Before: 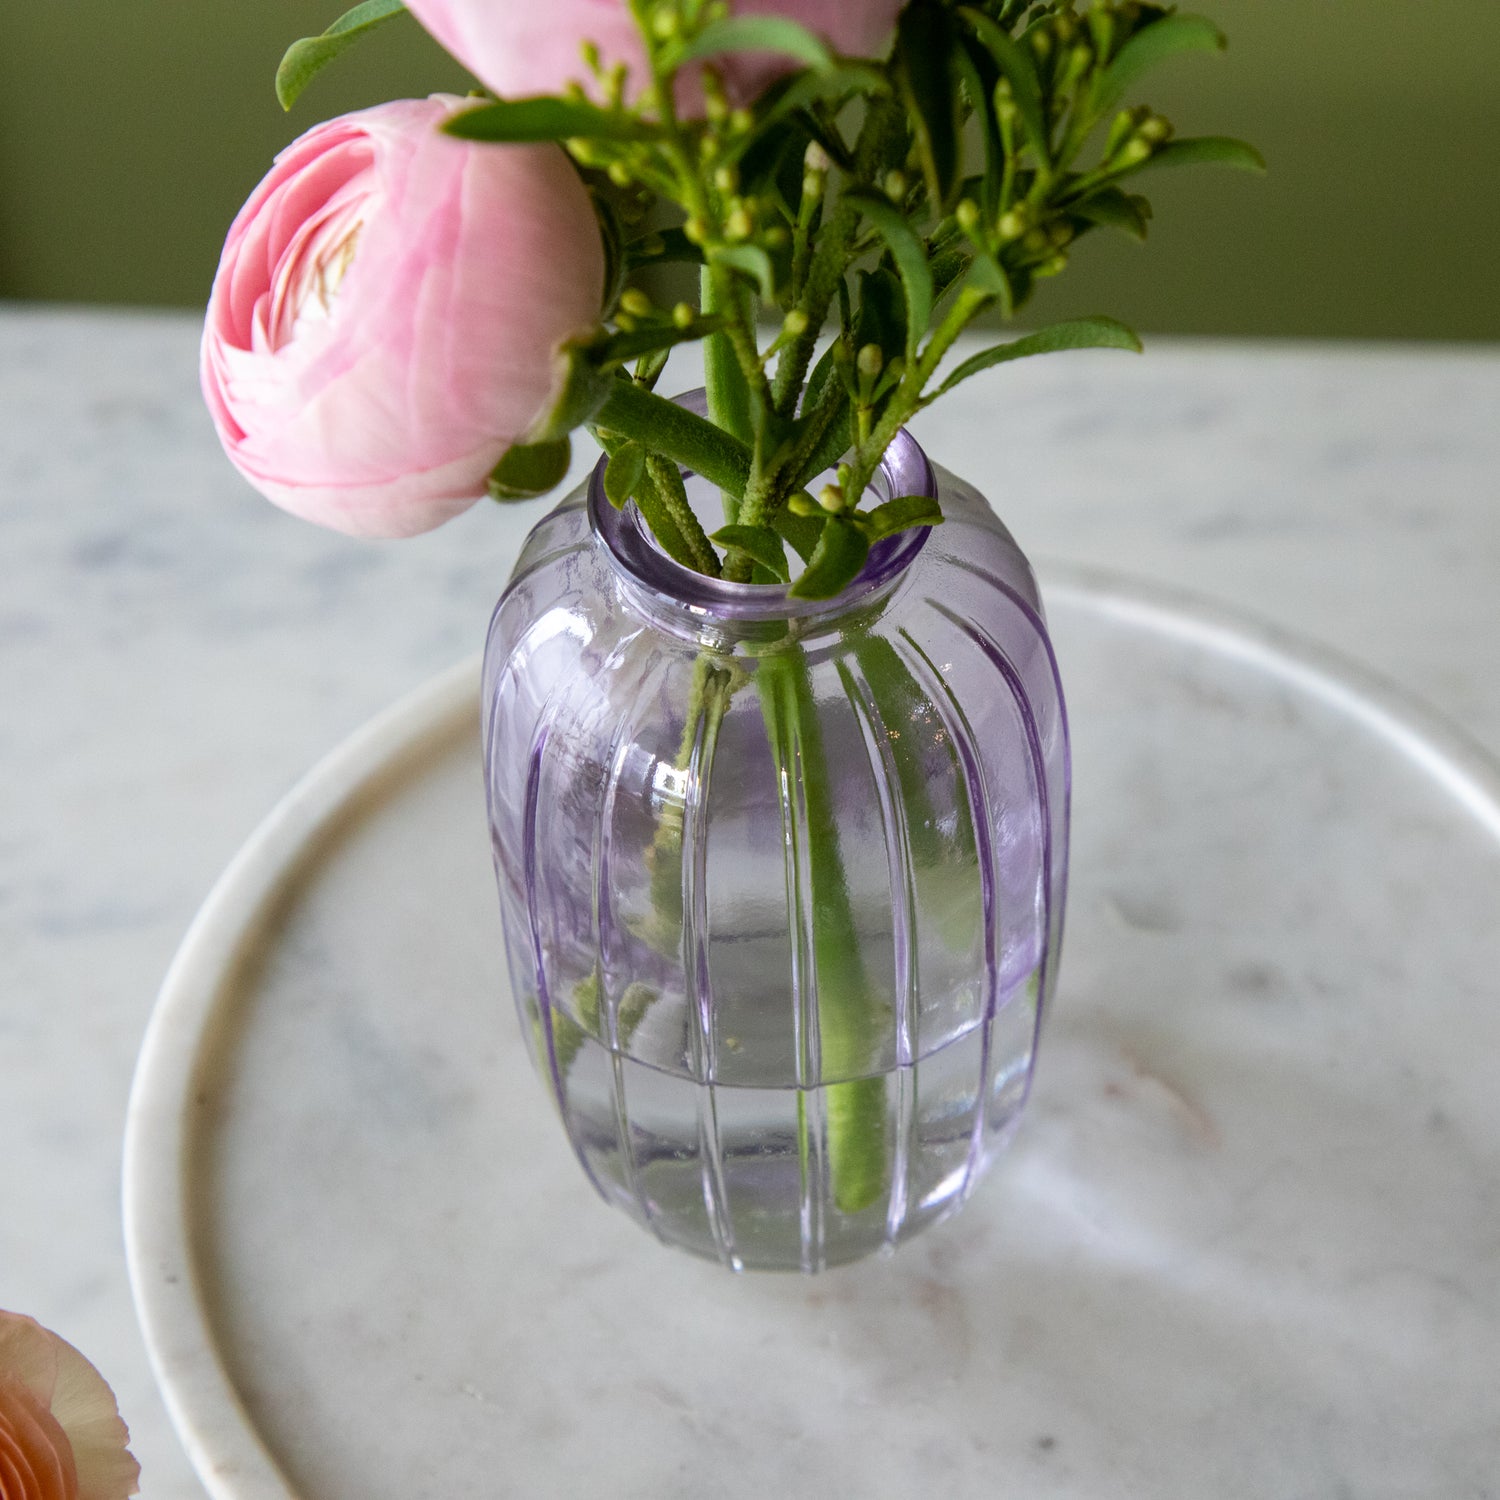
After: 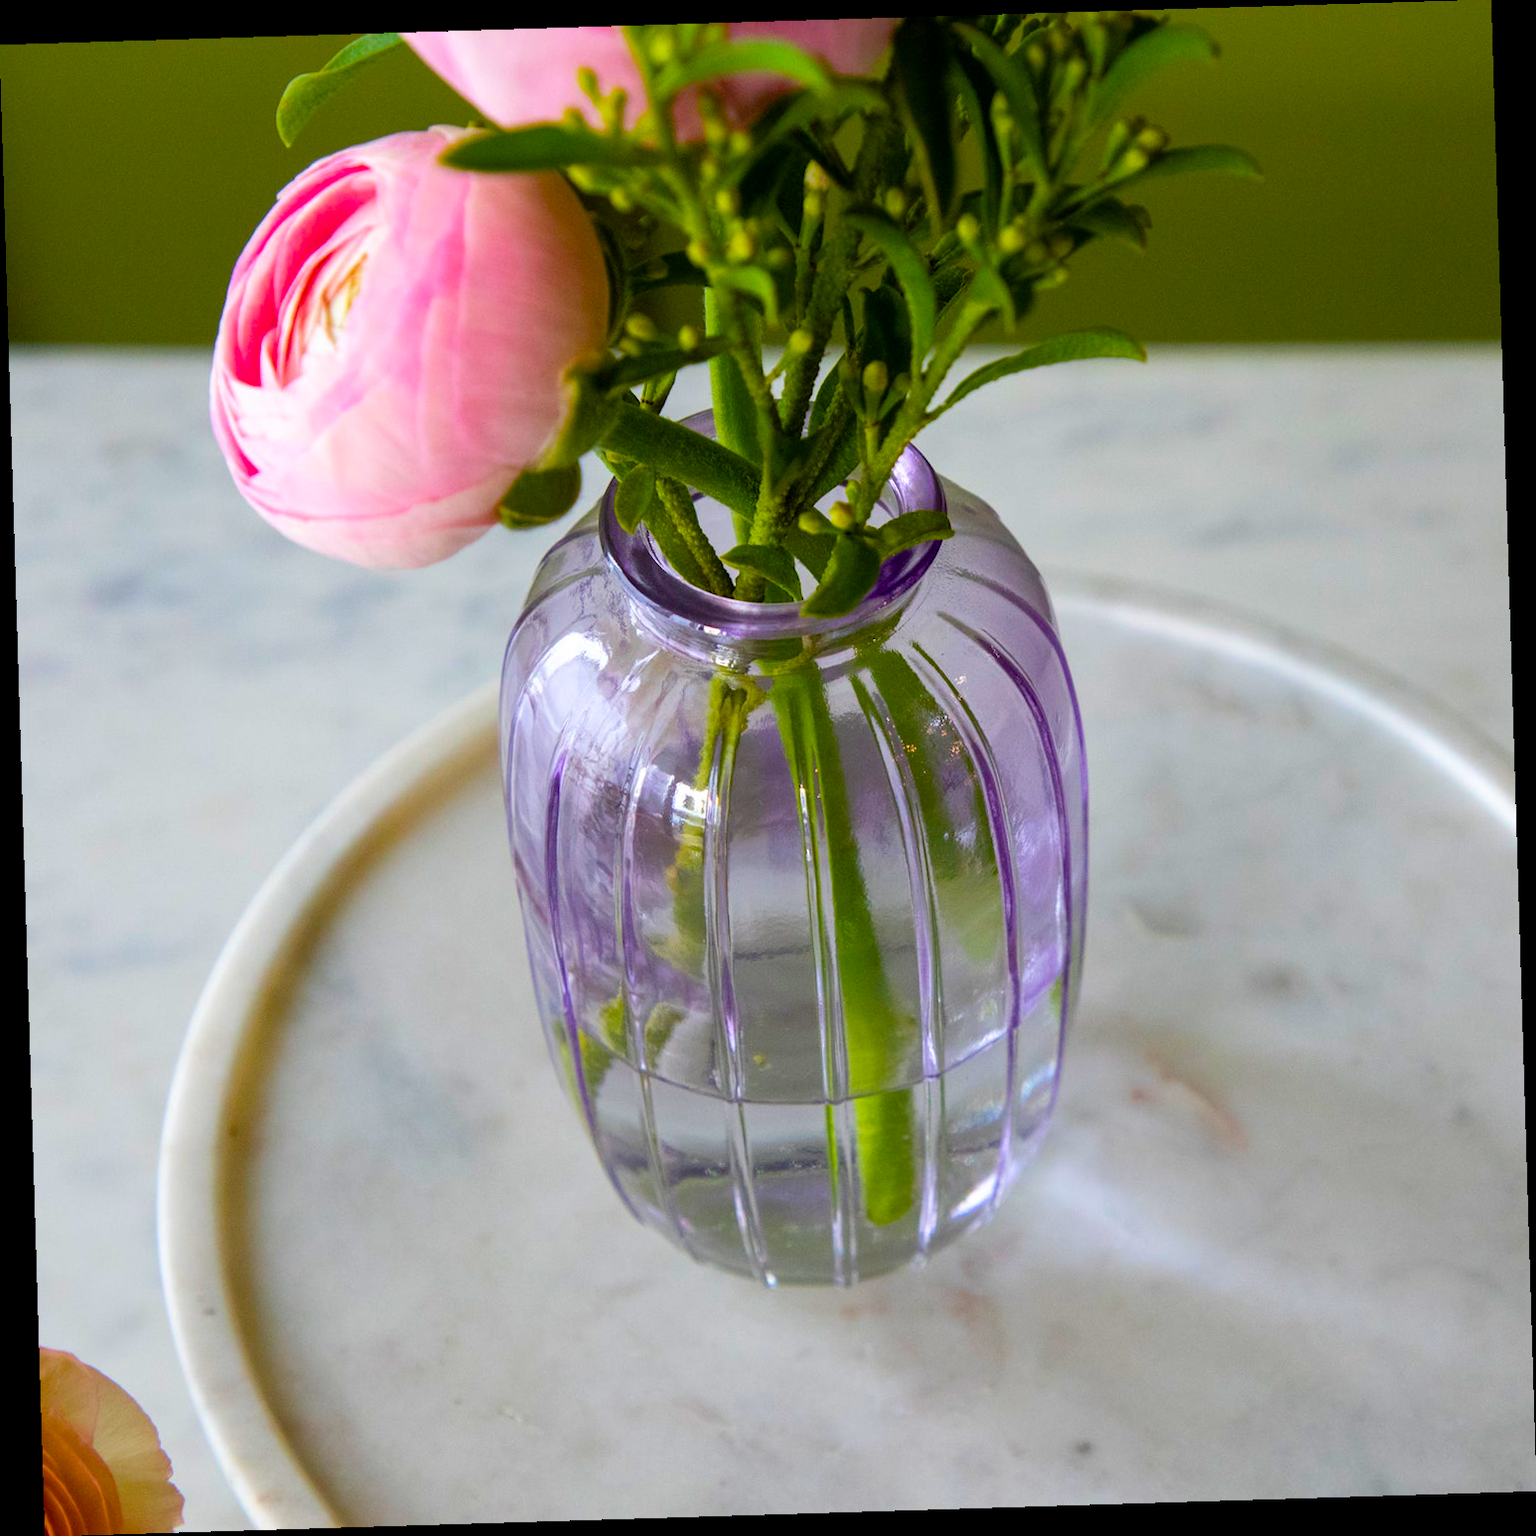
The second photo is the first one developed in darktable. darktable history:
rotate and perspective: rotation -1.75°, automatic cropping off
color balance rgb: linear chroma grading › global chroma 25%, perceptual saturation grading › global saturation 50%
